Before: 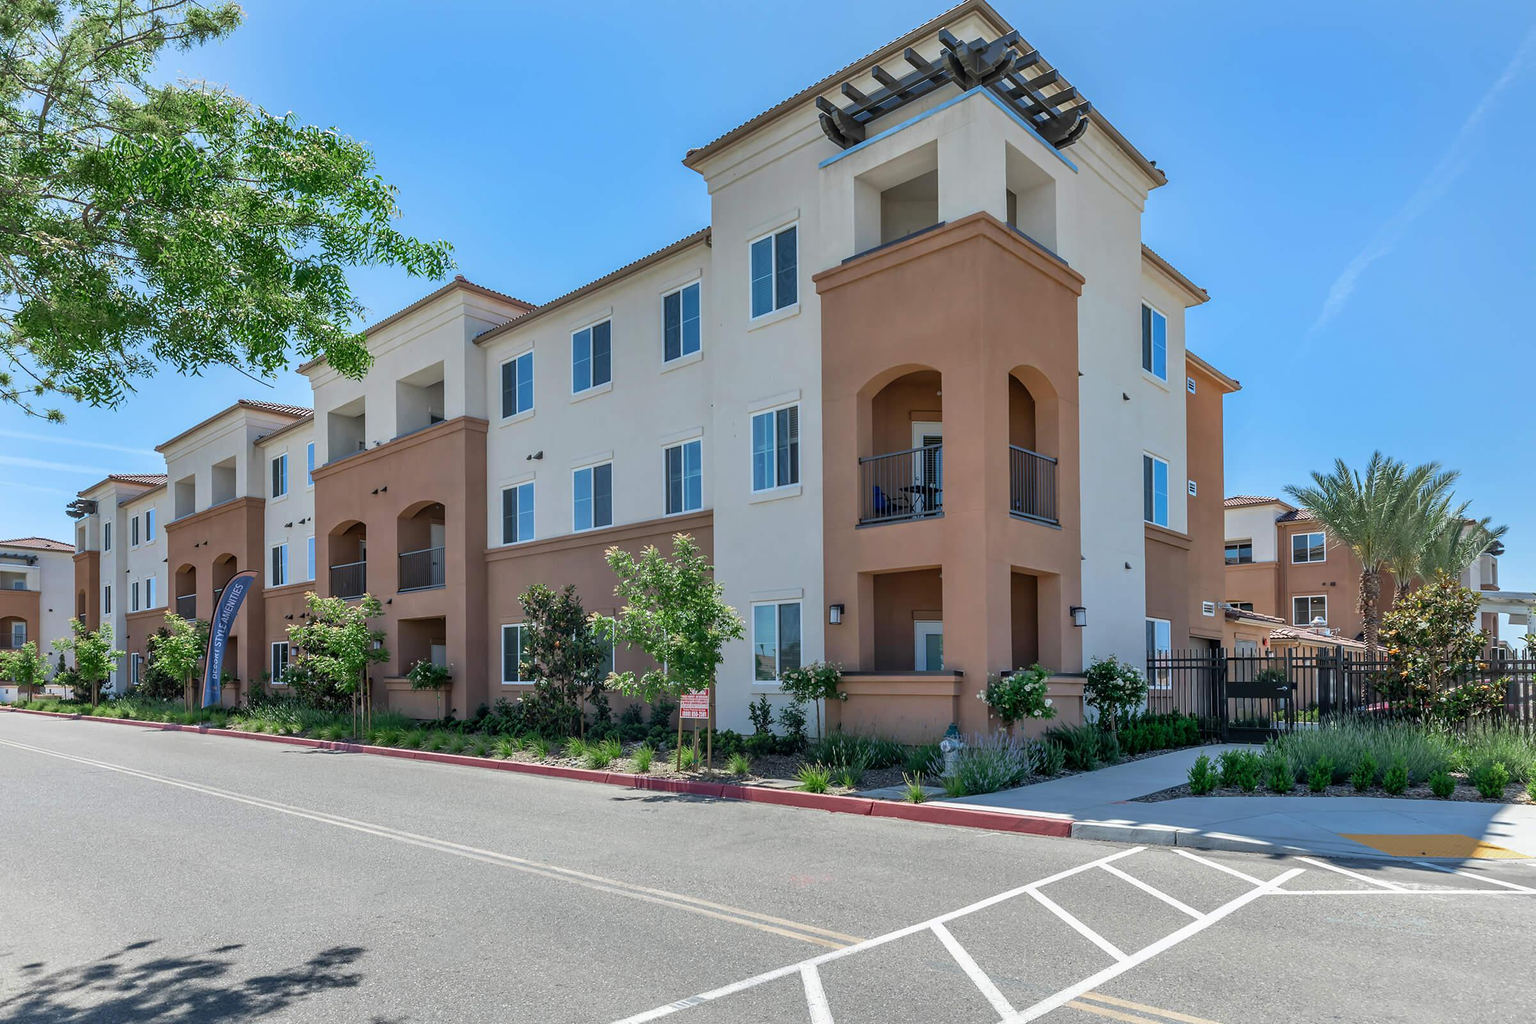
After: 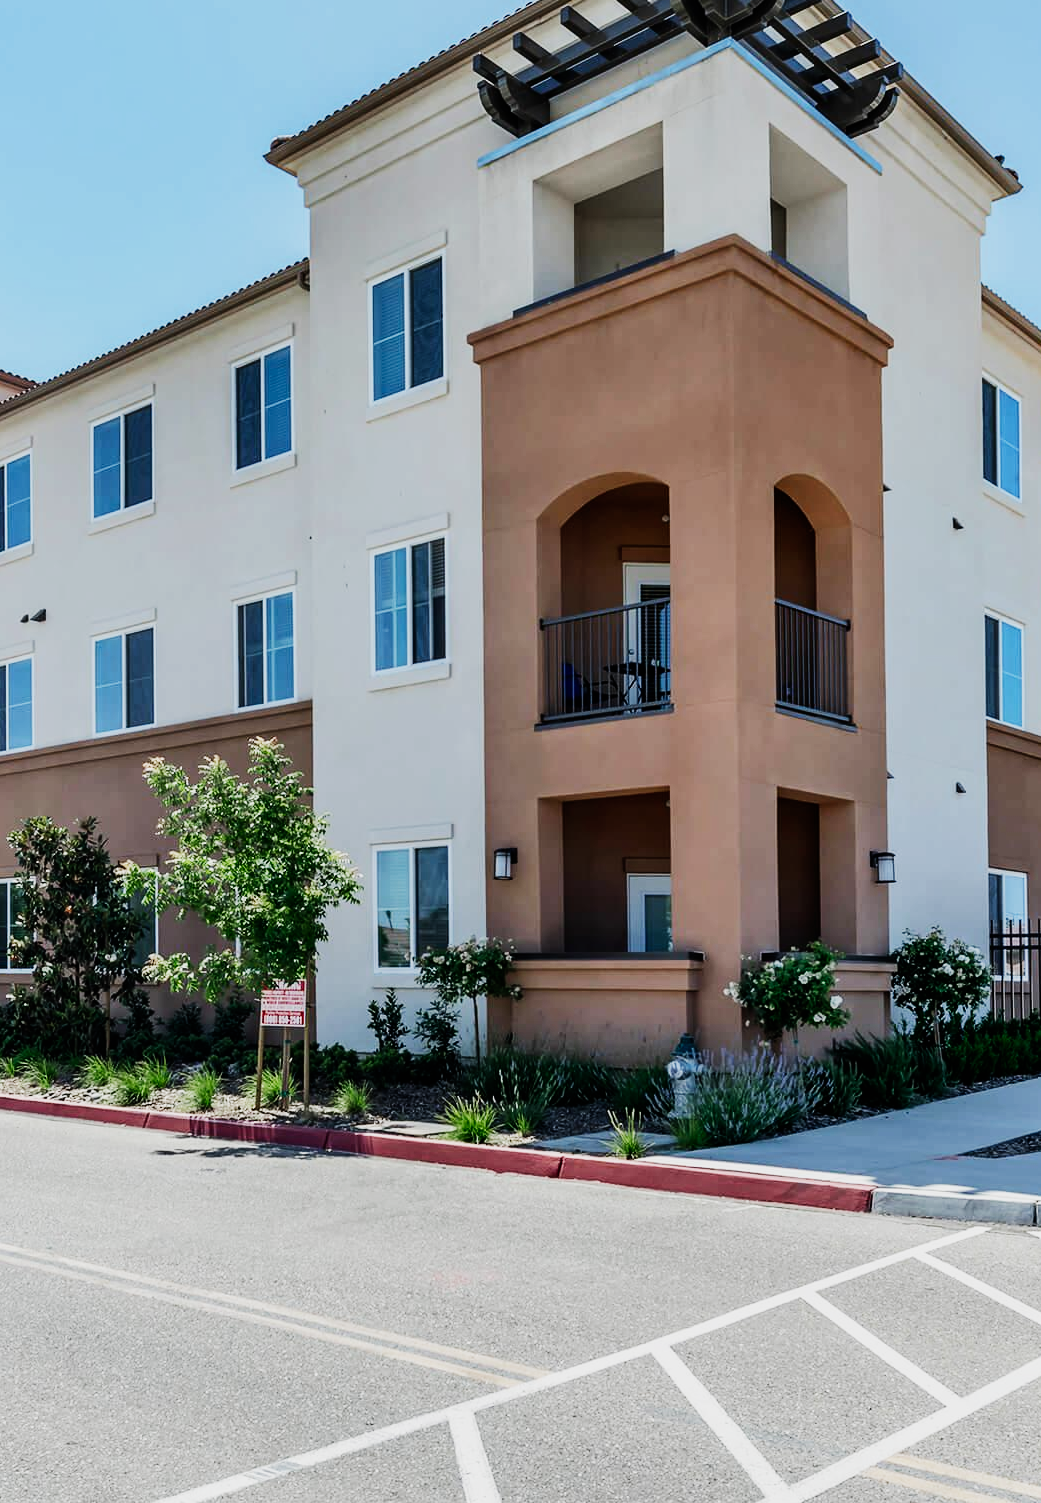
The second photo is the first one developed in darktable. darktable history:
crop: left 33.452%, top 6.025%, right 23.155%
sigmoid: contrast 1.7, skew -0.1, preserve hue 0%, red attenuation 0.1, red rotation 0.035, green attenuation 0.1, green rotation -0.017, blue attenuation 0.15, blue rotation -0.052, base primaries Rec2020
tone equalizer: -8 EV -0.417 EV, -7 EV -0.389 EV, -6 EV -0.333 EV, -5 EV -0.222 EV, -3 EV 0.222 EV, -2 EV 0.333 EV, -1 EV 0.389 EV, +0 EV 0.417 EV, edges refinement/feathering 500, mask exposure compensation -1.57 EV, preserve details no
